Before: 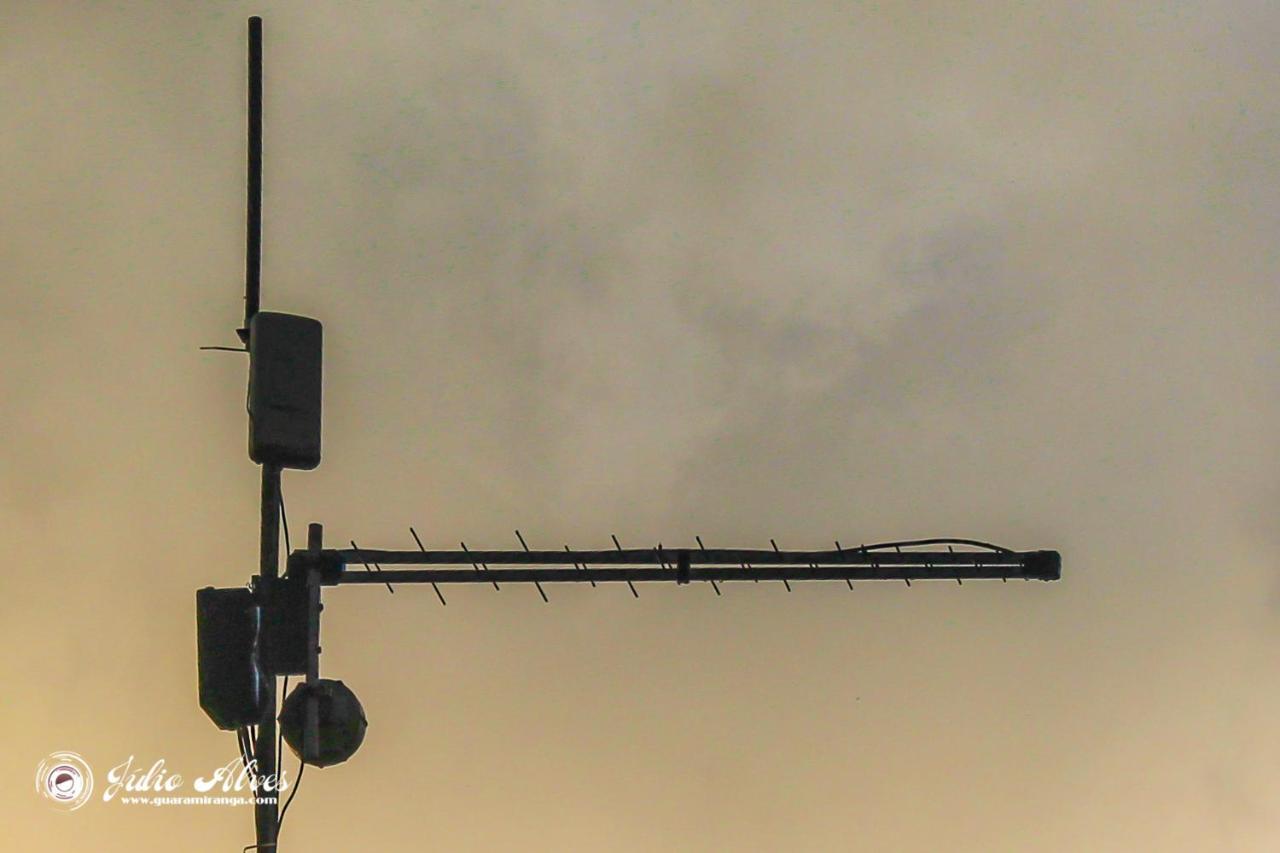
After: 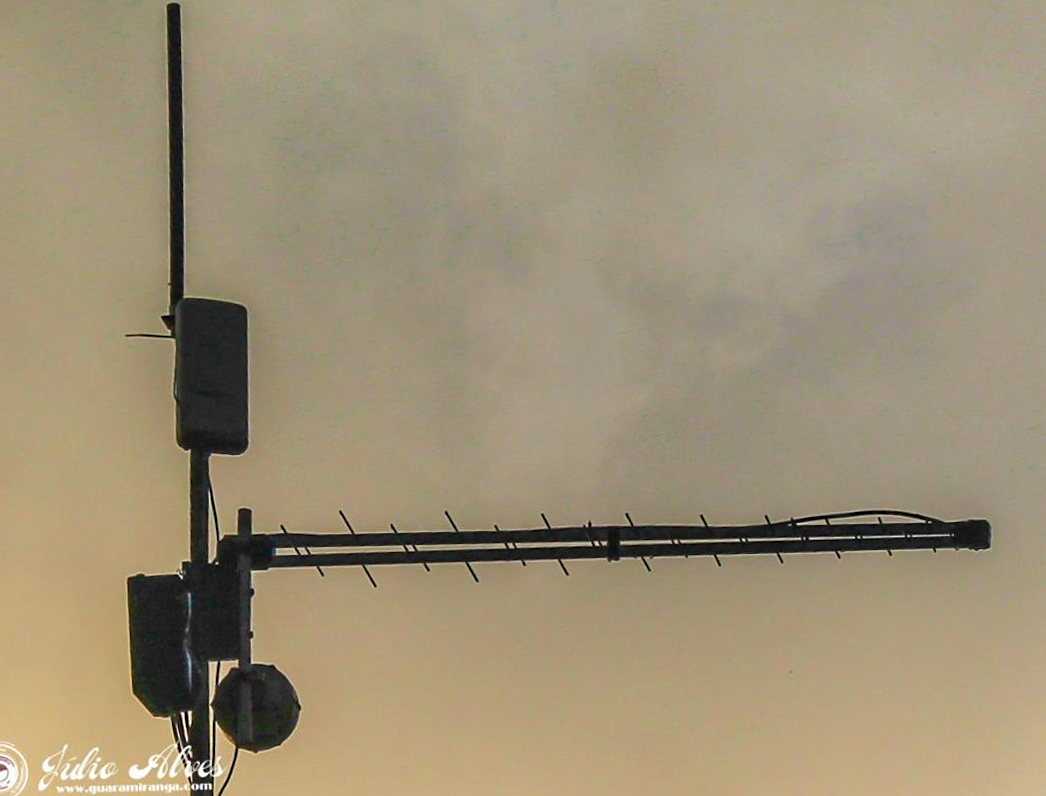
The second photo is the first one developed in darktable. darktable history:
sharpen: amount 0.208
crop and rotate: angle 1.23°, left 4.349%, top 1.094%, right 11.292%, bottom 2.51%
